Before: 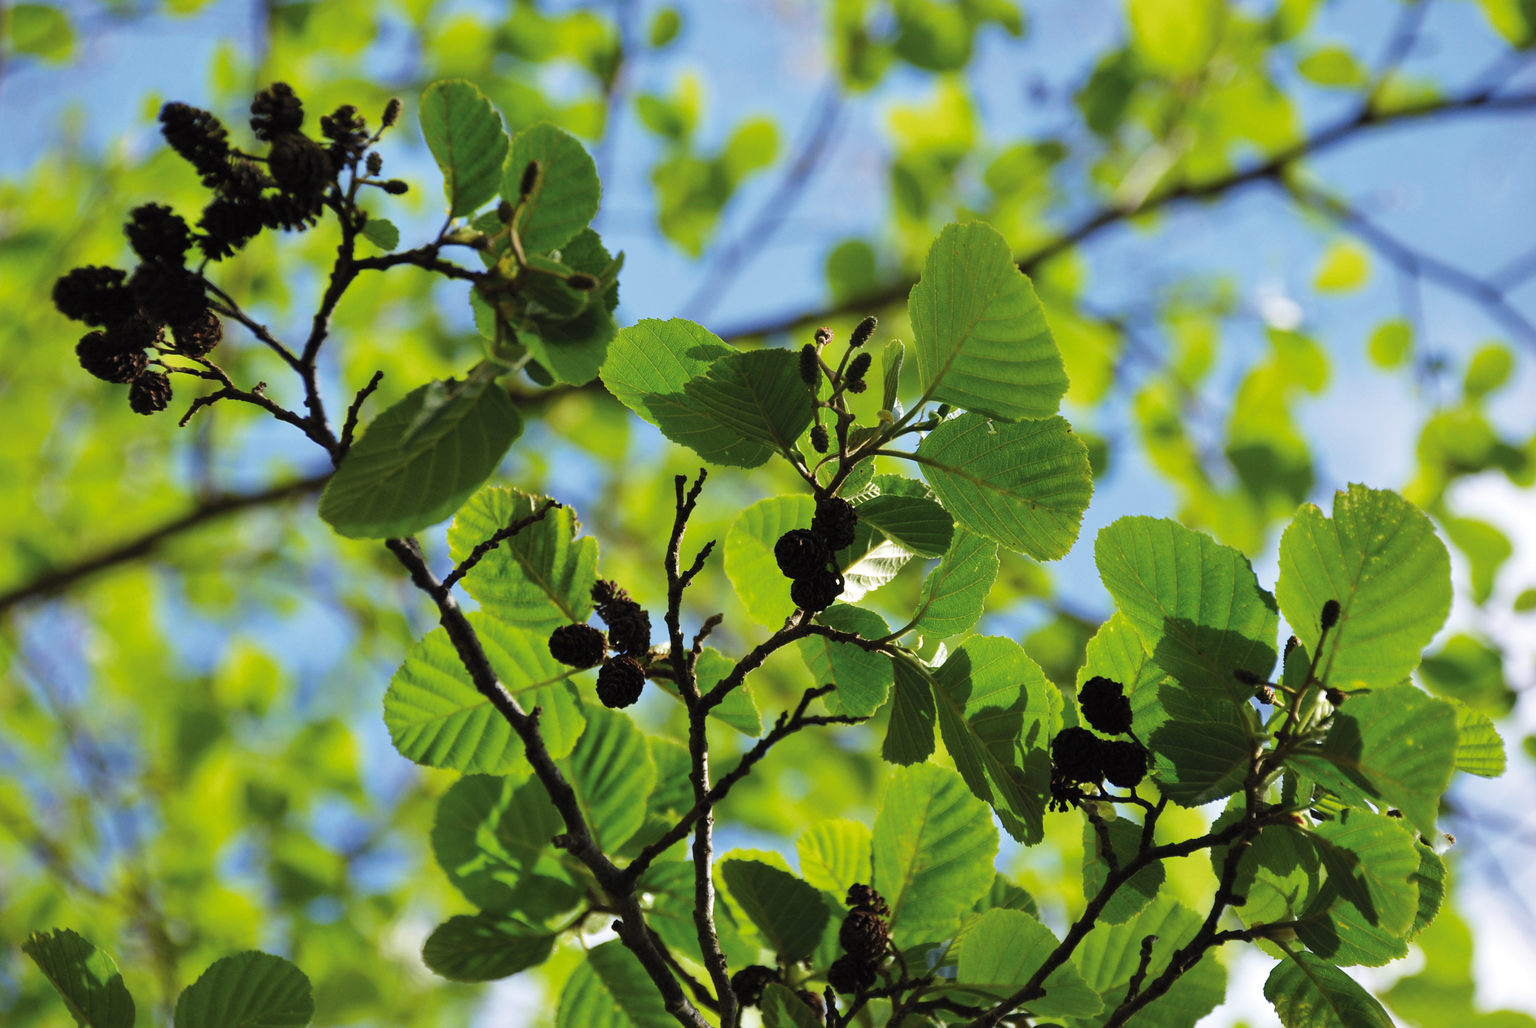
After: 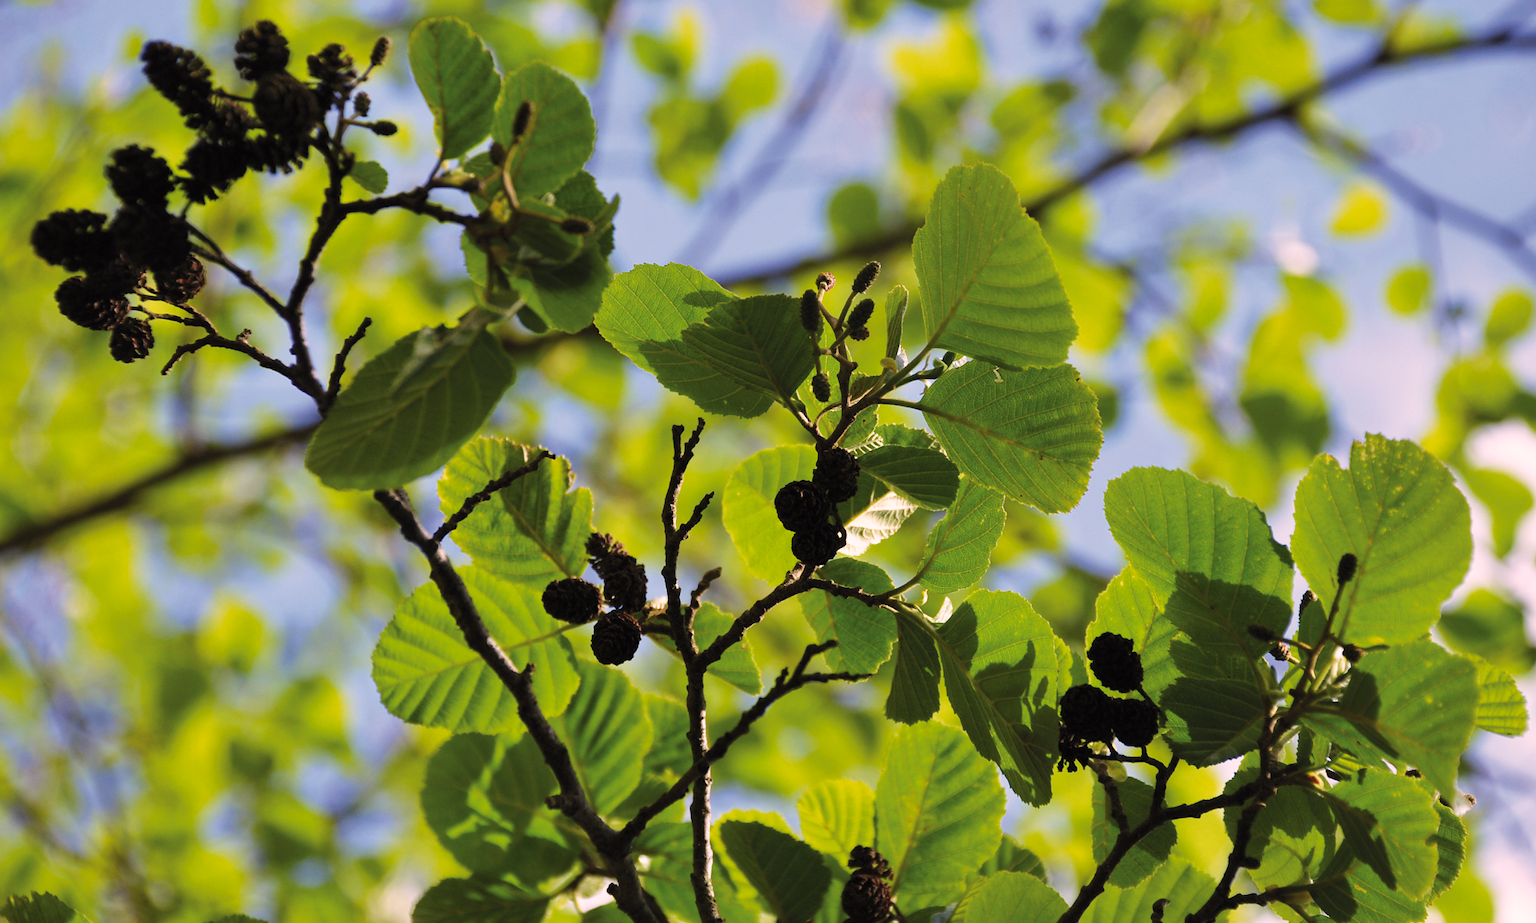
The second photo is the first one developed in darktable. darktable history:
crop: left 1.507%, top 6.147%, right 1.379%, bottom 6.637%
white balance: emerald 1
color correction: highlights a* 12.23, highlights b* 5.41
